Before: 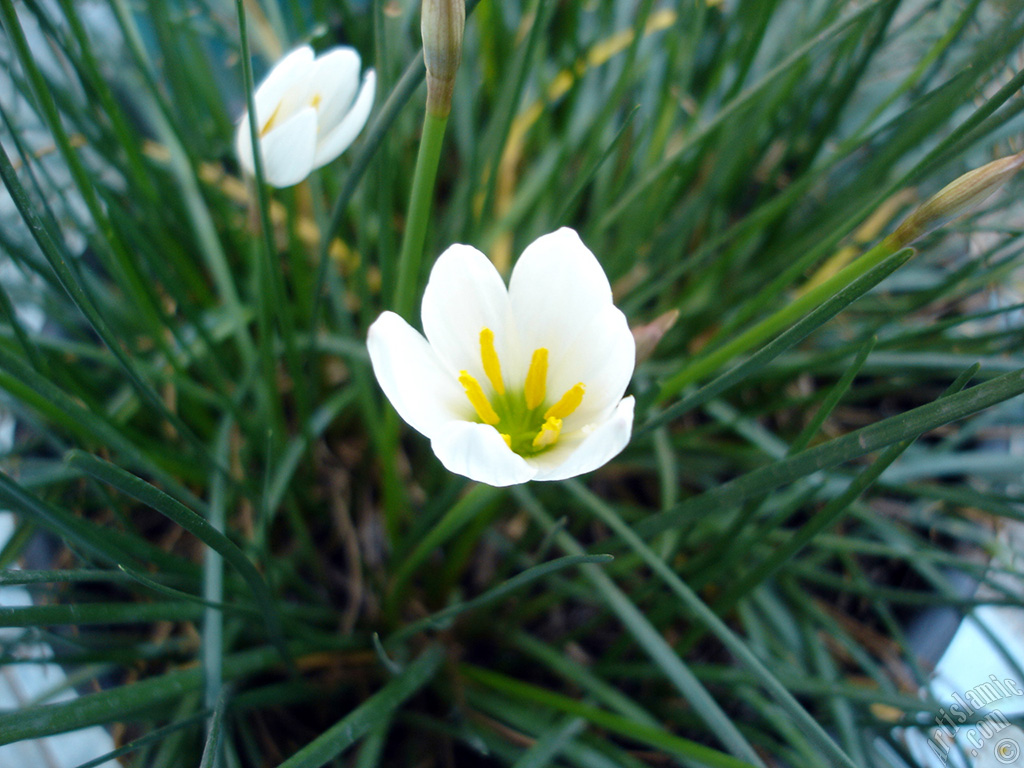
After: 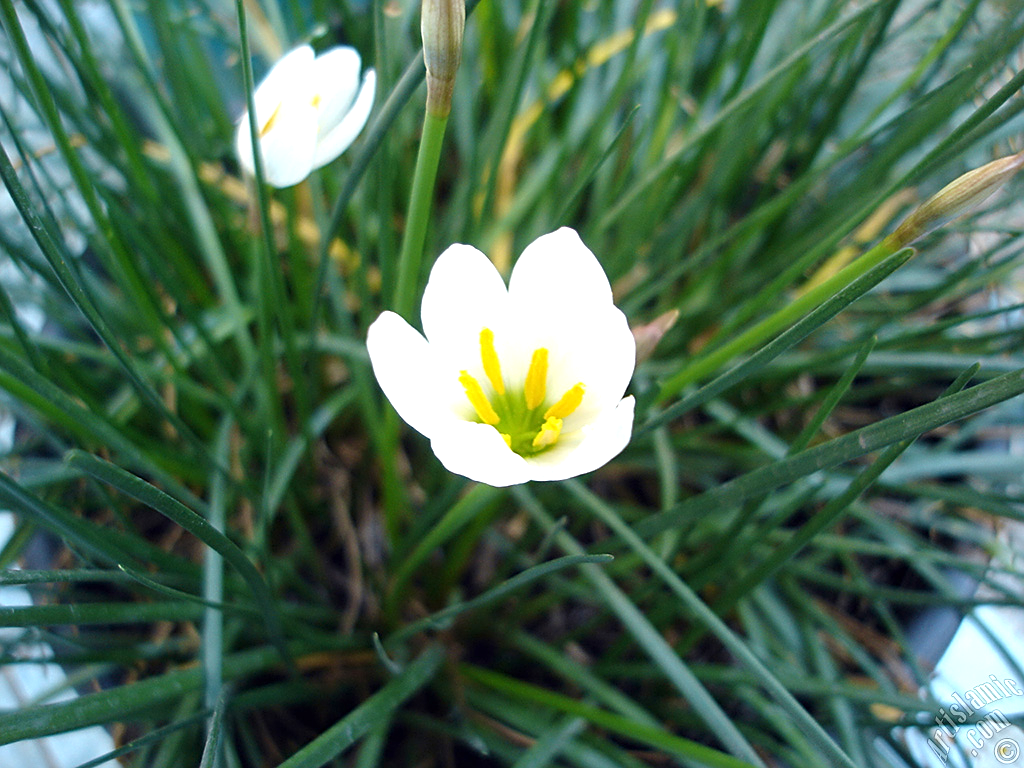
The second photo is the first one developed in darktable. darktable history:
exposure: black level correction 0, exposure 0.499 EV, compensate exposure bias true, compensate highlight preservation false
sharpen: on, module defaults
